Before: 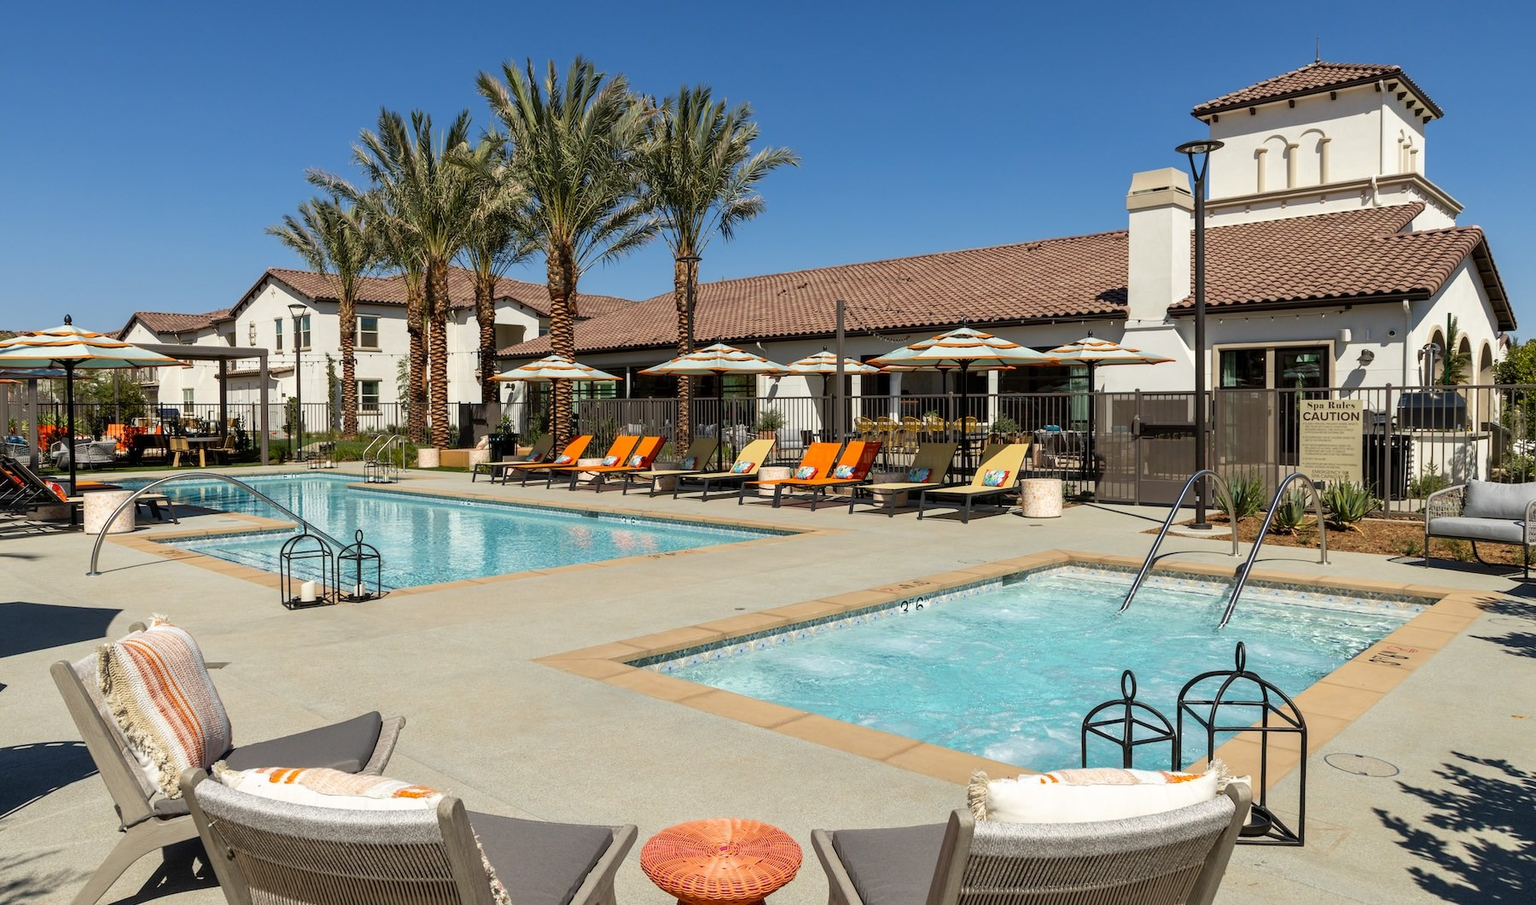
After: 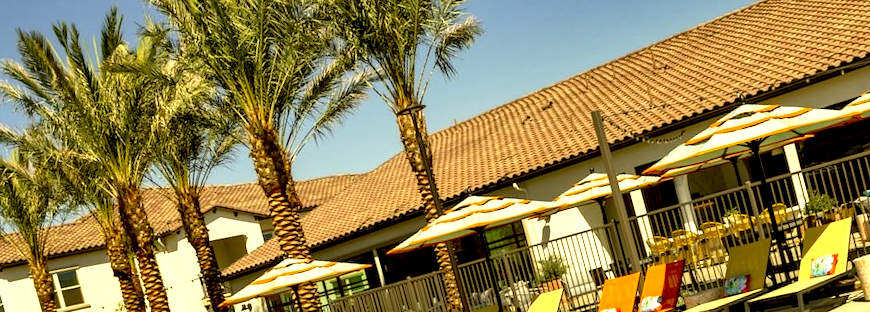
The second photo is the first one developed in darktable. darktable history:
crop: left 15.306%, top 9.065%, right 30.789%, bottom 48.638%
exposure: black level correction 0.008, exposure 0.979 EV, compensate highlight preservation false
color correction: highlights a* 0.162, highlights b* 29.53, shadows a* -0.162, shadows b* 21.09
shadows and highlights: shadows 24.5, highlights -78.15, soften with gaussian
rotate and perspective: rotation -14.8°, crop left 0.1, crop right 0.903, crop top 0.25, crop bottom 0.748
